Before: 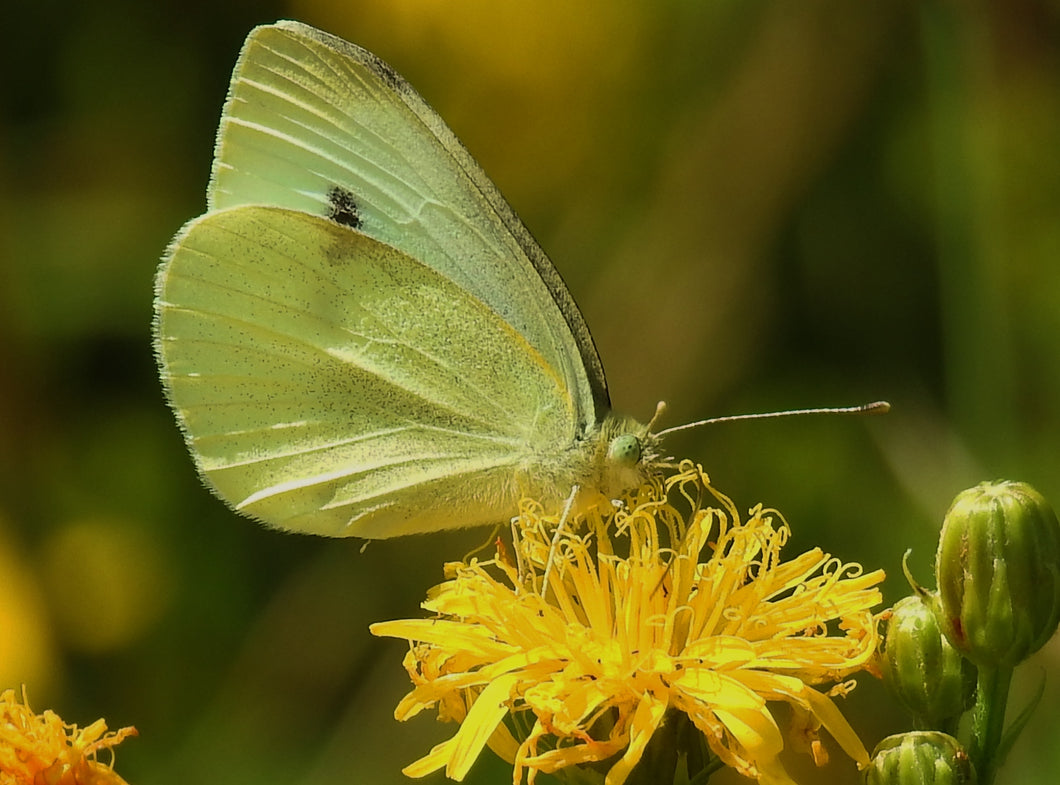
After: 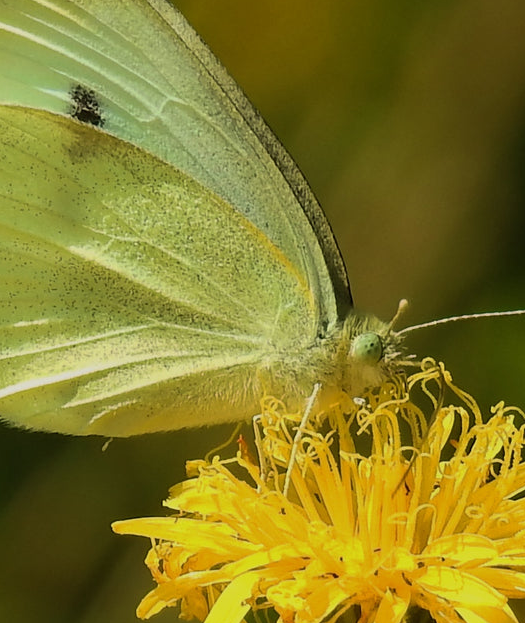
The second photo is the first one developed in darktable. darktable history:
crop and rotate: angle 0.01°, left 24.423%, top 13.066%, right 26.005%, bottom 7.486%
